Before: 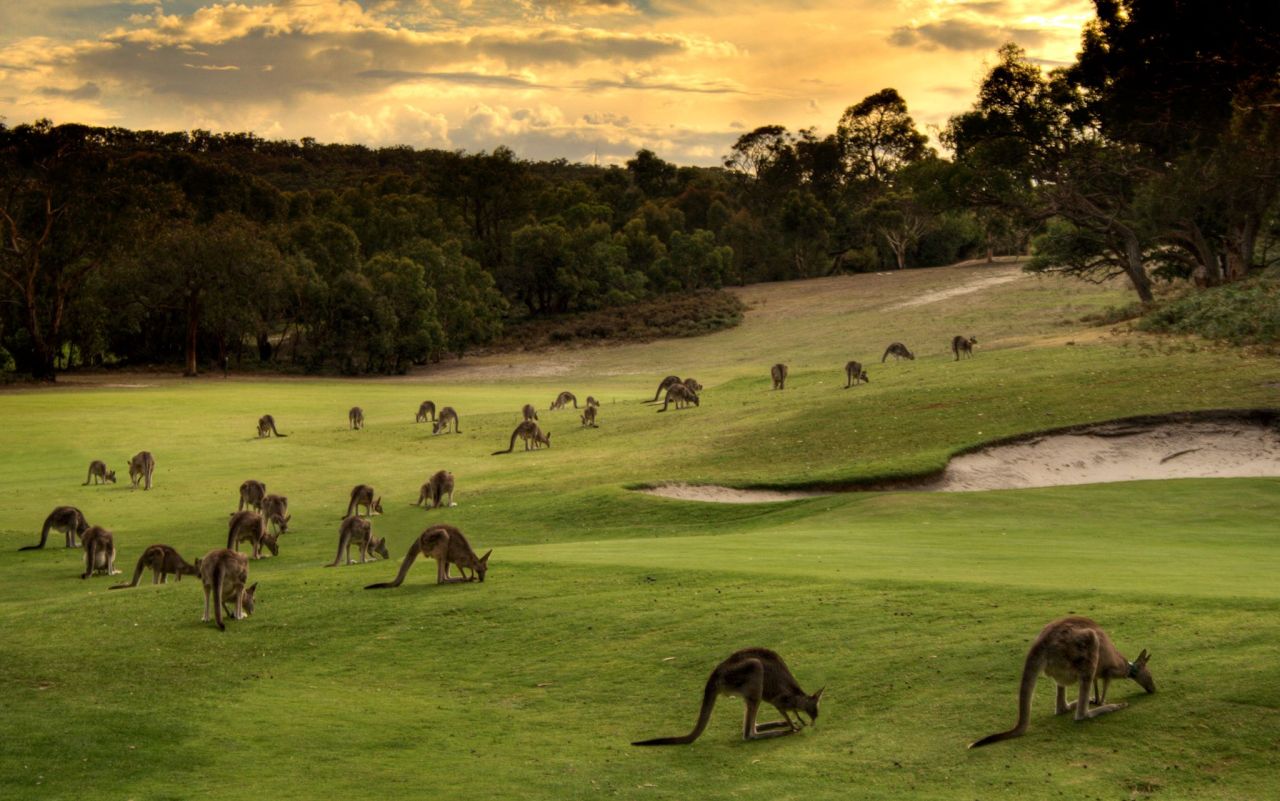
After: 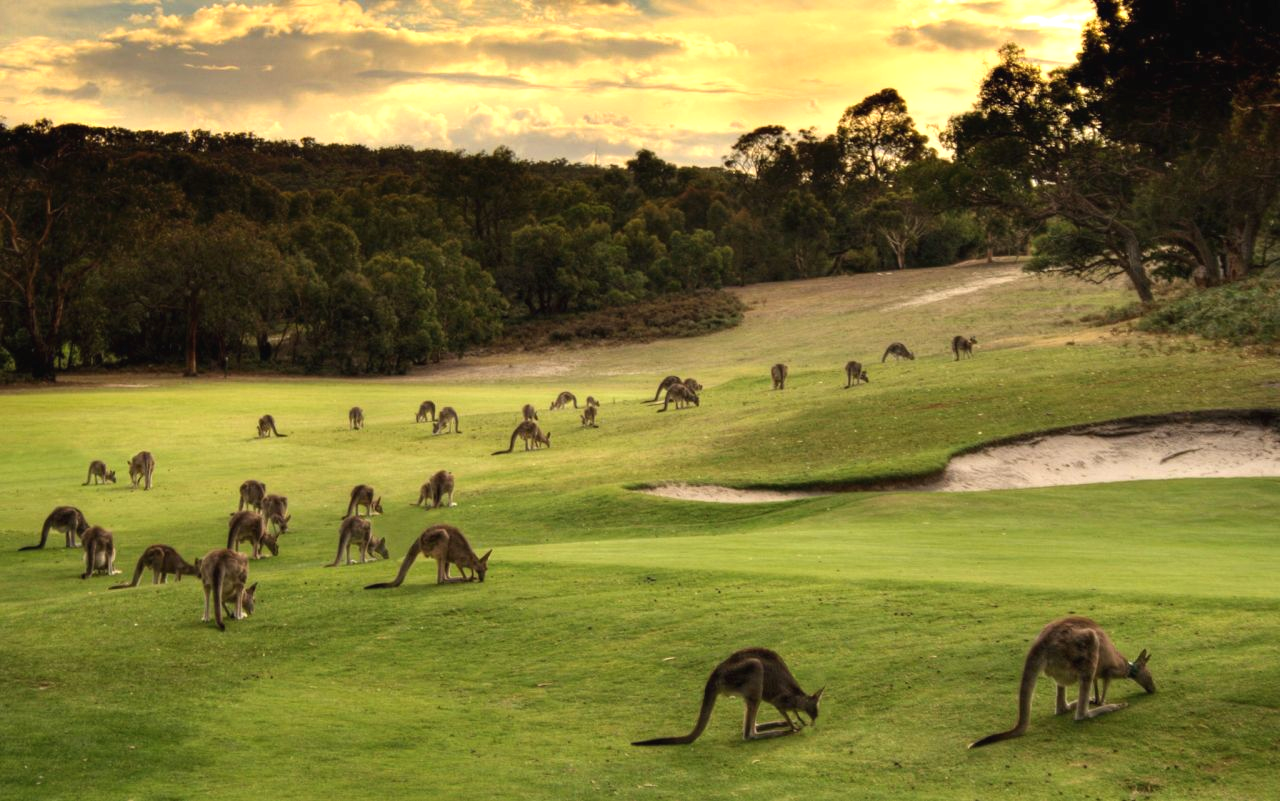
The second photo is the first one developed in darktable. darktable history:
exposure: black level correction -0.002, exposure 0.529 EV, compensate highlight preservation false
